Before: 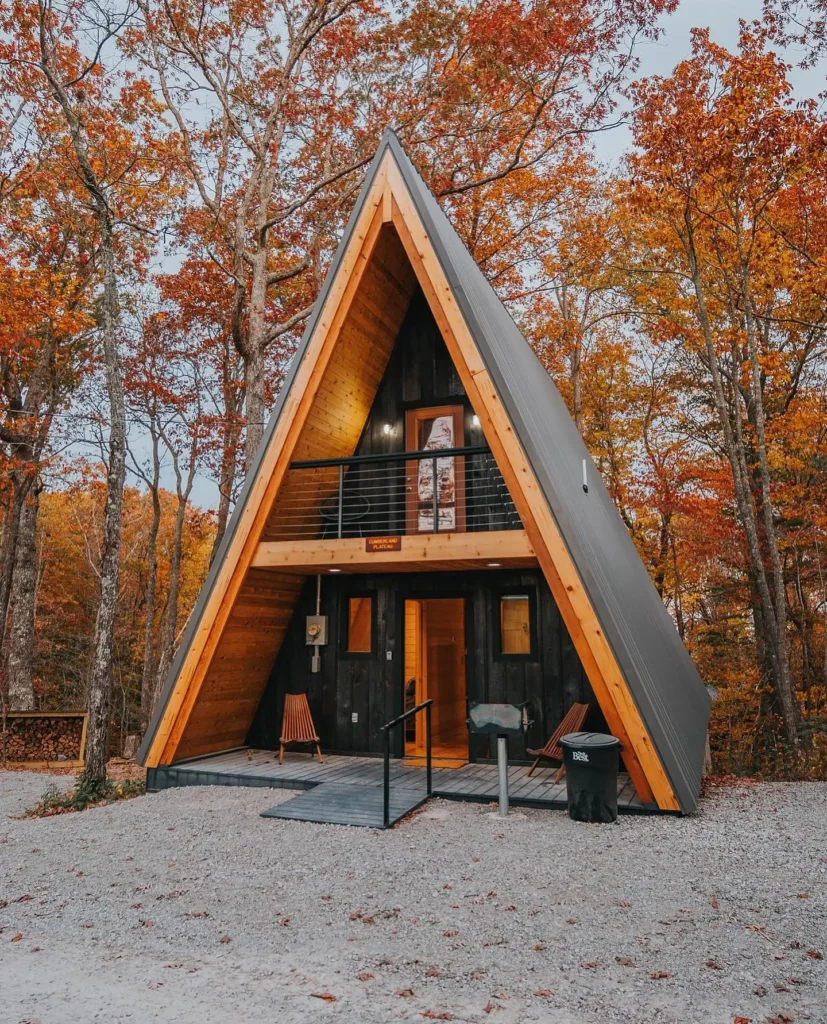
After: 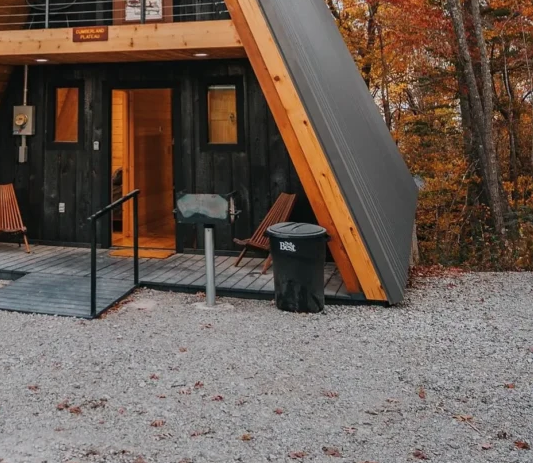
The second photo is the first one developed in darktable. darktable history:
crop and rotate: left 35.449%, top 49.825%, bottom 4.945%
contrast brightness saturation: saturation -0.047
shadows and highlights: shadows 11.74, white point adjustment 1.28, soften with gaussian
